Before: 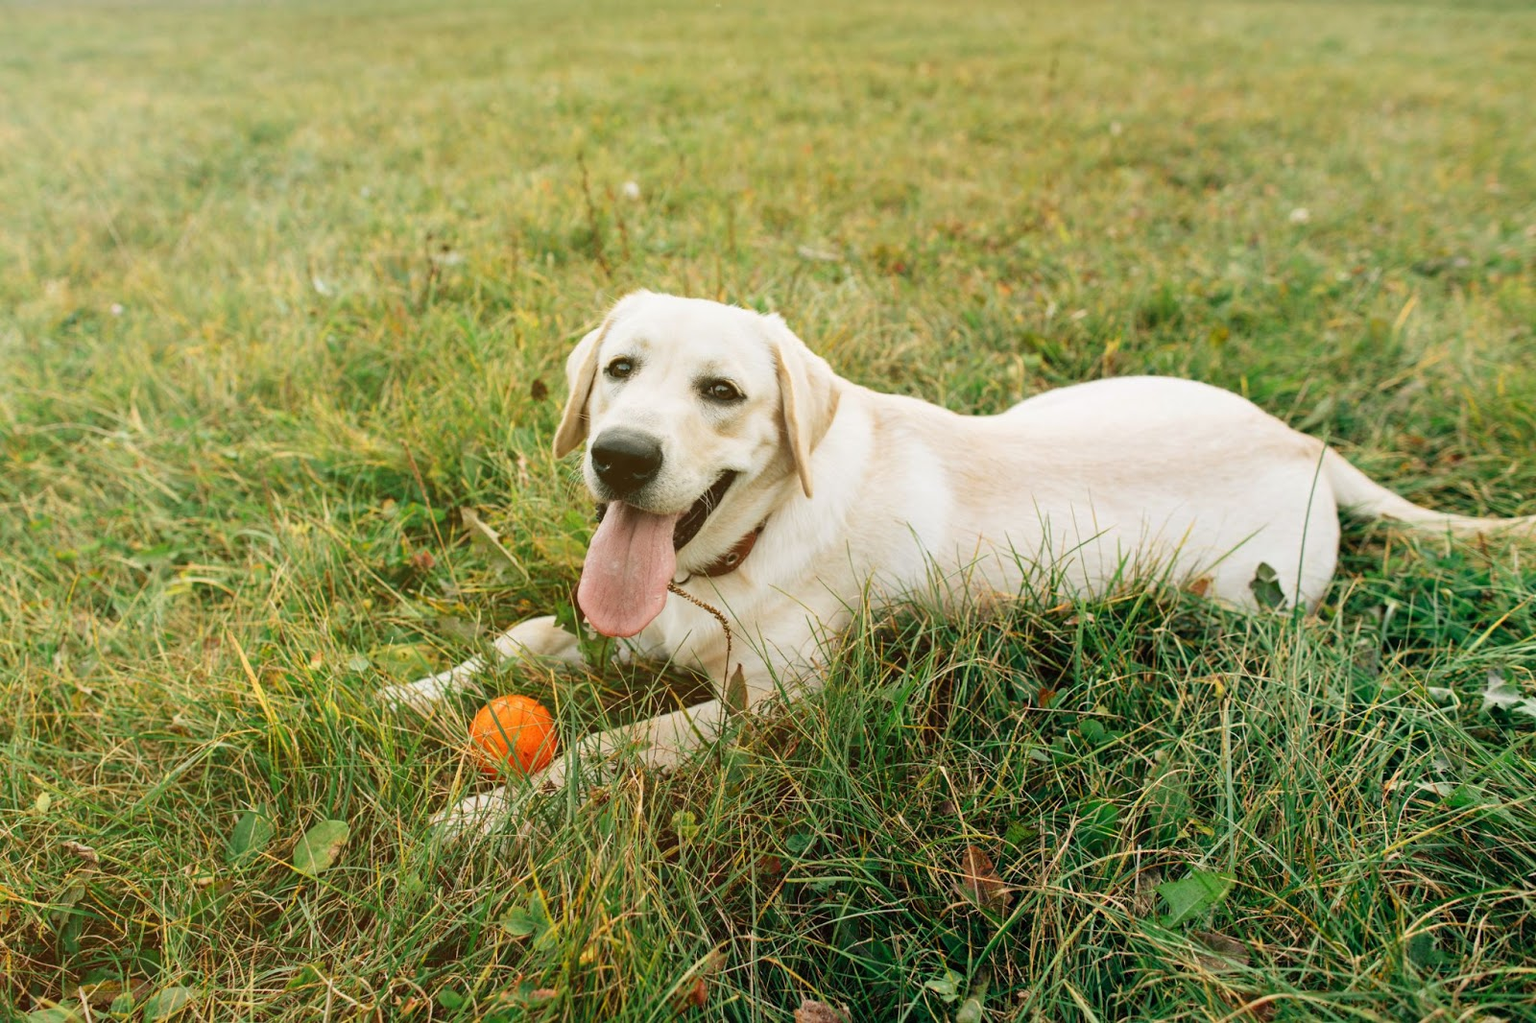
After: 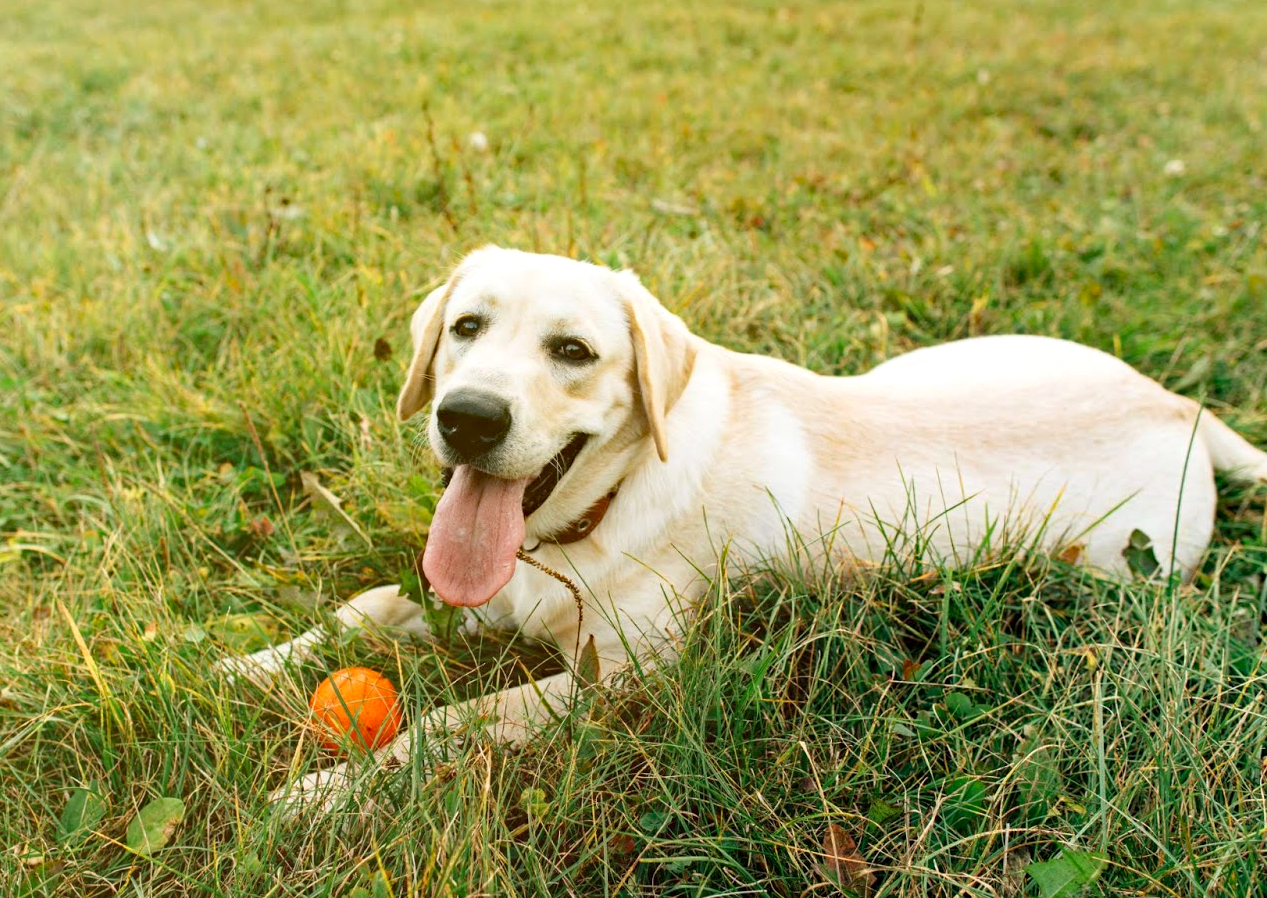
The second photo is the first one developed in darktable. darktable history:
crop: left 11.225%, top 5.381%, right 9.565%, bottom 10.314%
exposure: black level correction 0.002, exposure 0.15 EV, compensate highlight preservation false
haze removal: strength 0.4, distance 0.22, compatibility mode true, adaptive false
shadows and highlights: shadows 0, highlights 40
